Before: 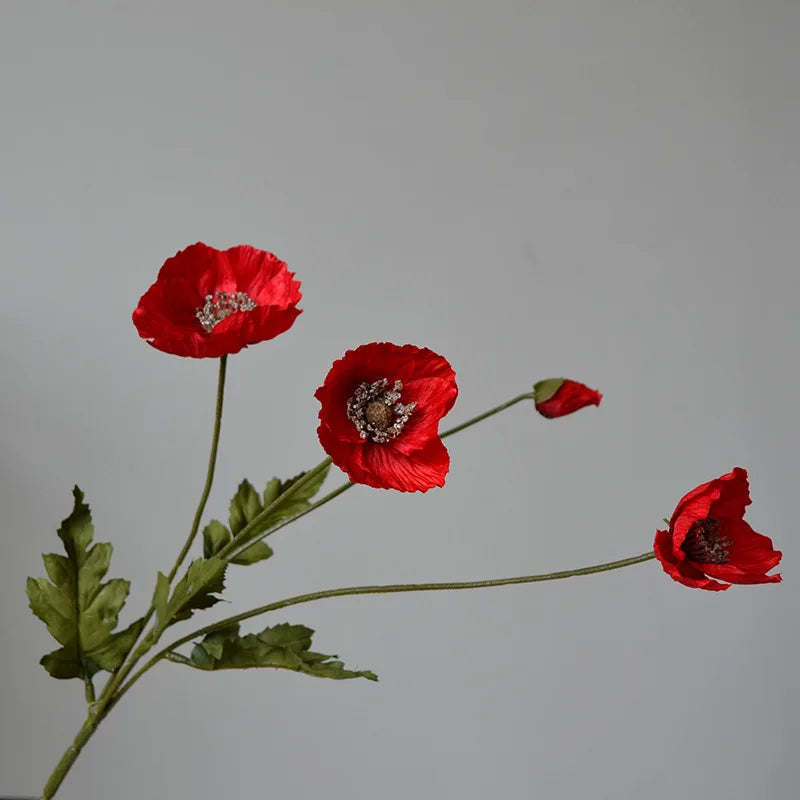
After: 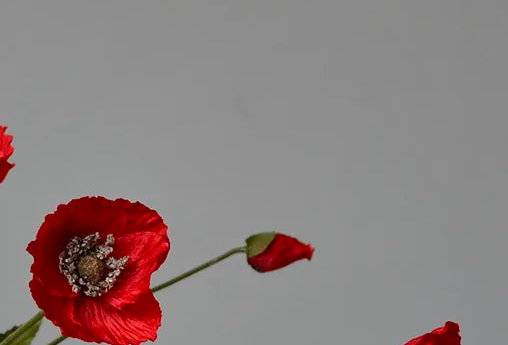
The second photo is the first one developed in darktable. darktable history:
shadows and highlights: shadows 25.09, highlights -69.03
tone curve: curves: ch0 [(0, 0) (0.003, 0.003) (0.011, 0.01) (0.025, 0.023) (0.044, 0.041) (0.069, 0.064) (0.1, 0.092) (0.136, 0.125) (0.177, 0.163) (0.224, 0.207) (0.277, 0.255) (0.335, 0.309) (0.399, 0.375) (0.468, 0.459) (0.543, 0.548) (0.623, 0.629) (0.709, 0.716) (0.801, 0.808) (0.898, 0.911) (1, 1)], color space Lab, independent channels, preserve colors none
contrast brightness saturation: contrast 0.073
crop: left 36.01%, top 18.338%, right 0.466%, bottom 38.5%
